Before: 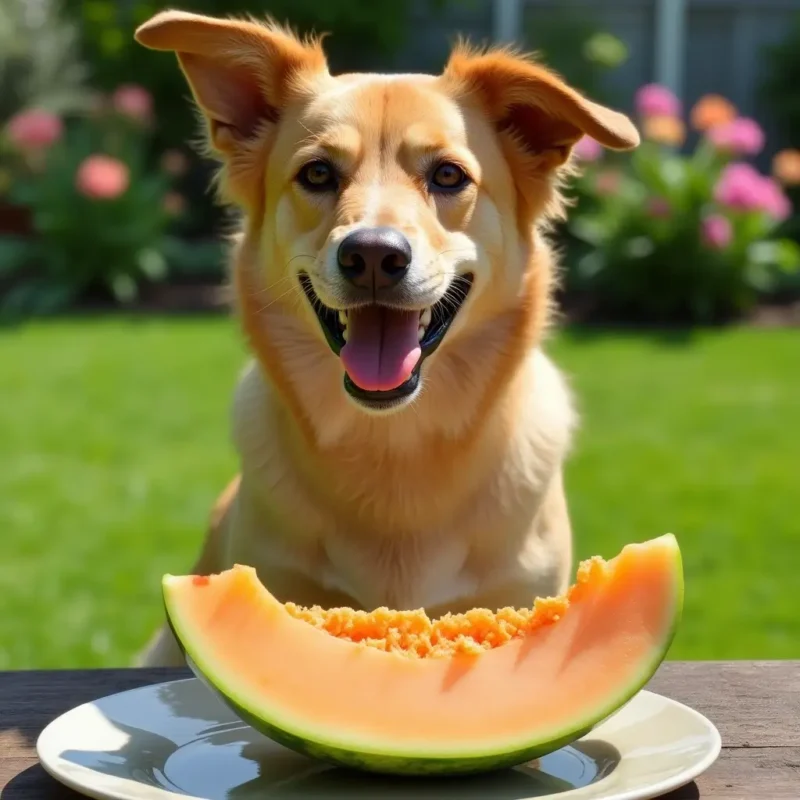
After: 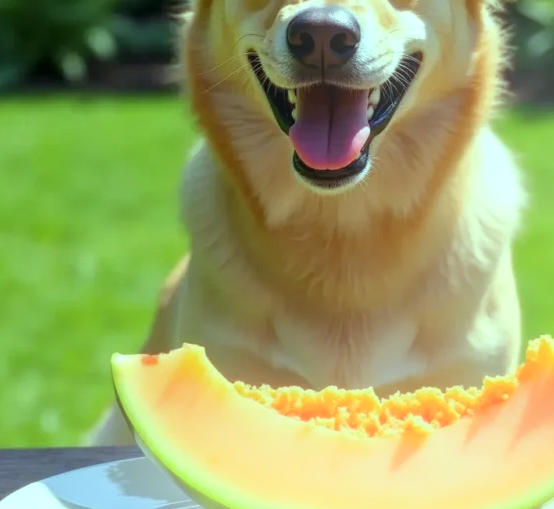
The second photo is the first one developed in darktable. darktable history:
local contrast: on, module defaults
color balance: mode lift, gamma, gain (sRGB), lift [0.997, 0.979, 1.021, 1.011], gamma [1, 1.084, 0.916, 0.998], gain [1, 0.87, 1.13, 1.101], contrast 4.55%, contrast fulcrum 38.24%, output saturation 104.09%
bloom: on, module defaults
crop: left 6.488%, top 27.668%, right 24.183%, bottom 8.656%
